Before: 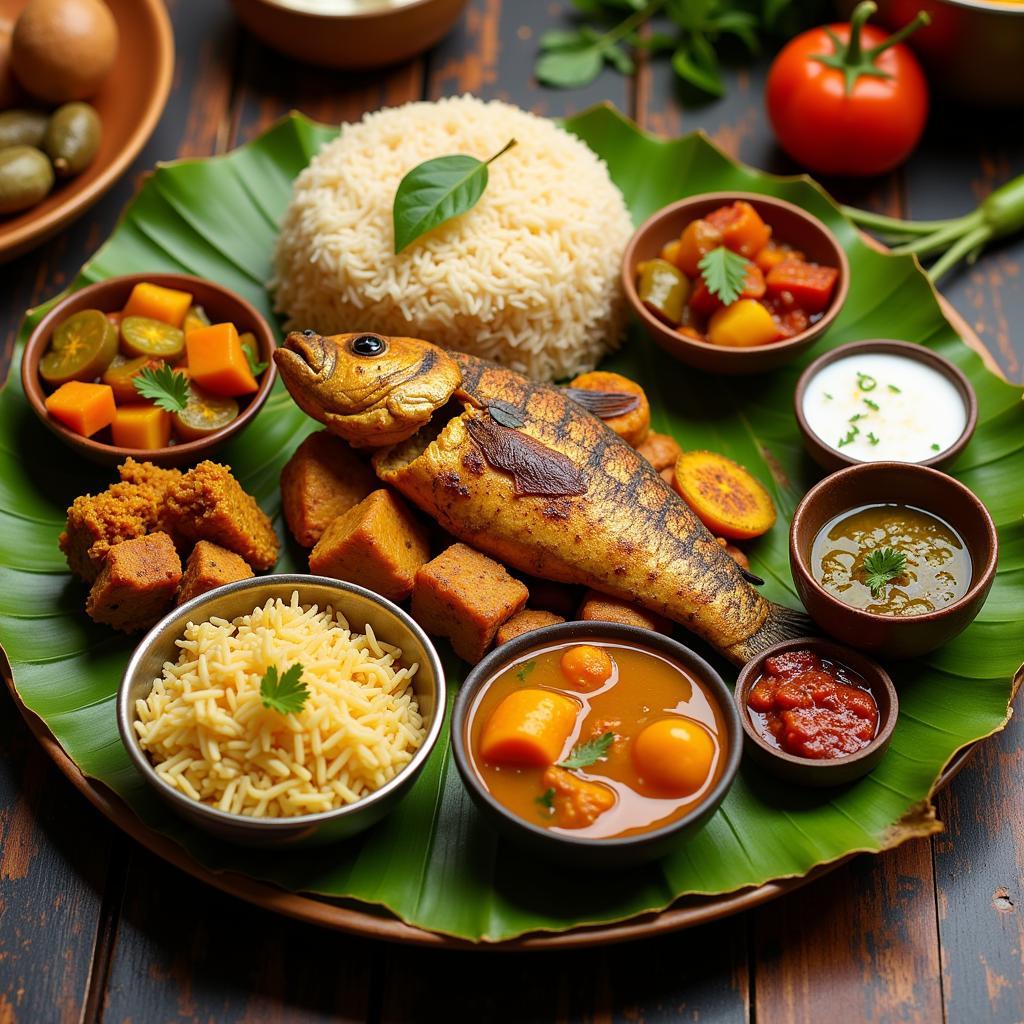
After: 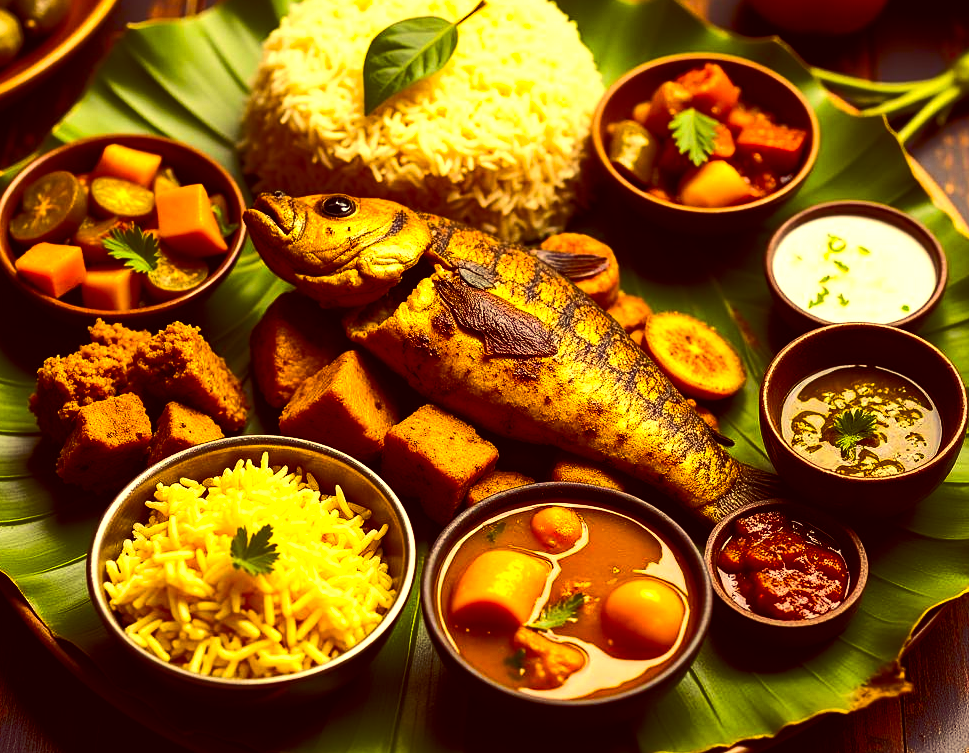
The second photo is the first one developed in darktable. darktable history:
exposure: exposure 0.702 EV, compensate highlight preservation false
crop and rotate: left 2.942%, top 13.61%, right 2.391%, bottom 12.795%
color correction: highlights a* 9.77, highlights b* 39.22, shadows a* 13.98, shadows b* 3.13
color balance rgb: global offset › chroma 0.399%, global offset › hue 32.59°, linear chroma grading › global chroma 25.642%, perceptual saturation grading › global saturation 20%, perceptual saturation grading › highlights -25.224%, perceptual saturation grading › shadows 24.535%, perceptual brilliance grading › highlights 2.046%, perceptual brilliance grading › mid-tones -49.658%, perceptual brilliance grading › shadows -49.829%
